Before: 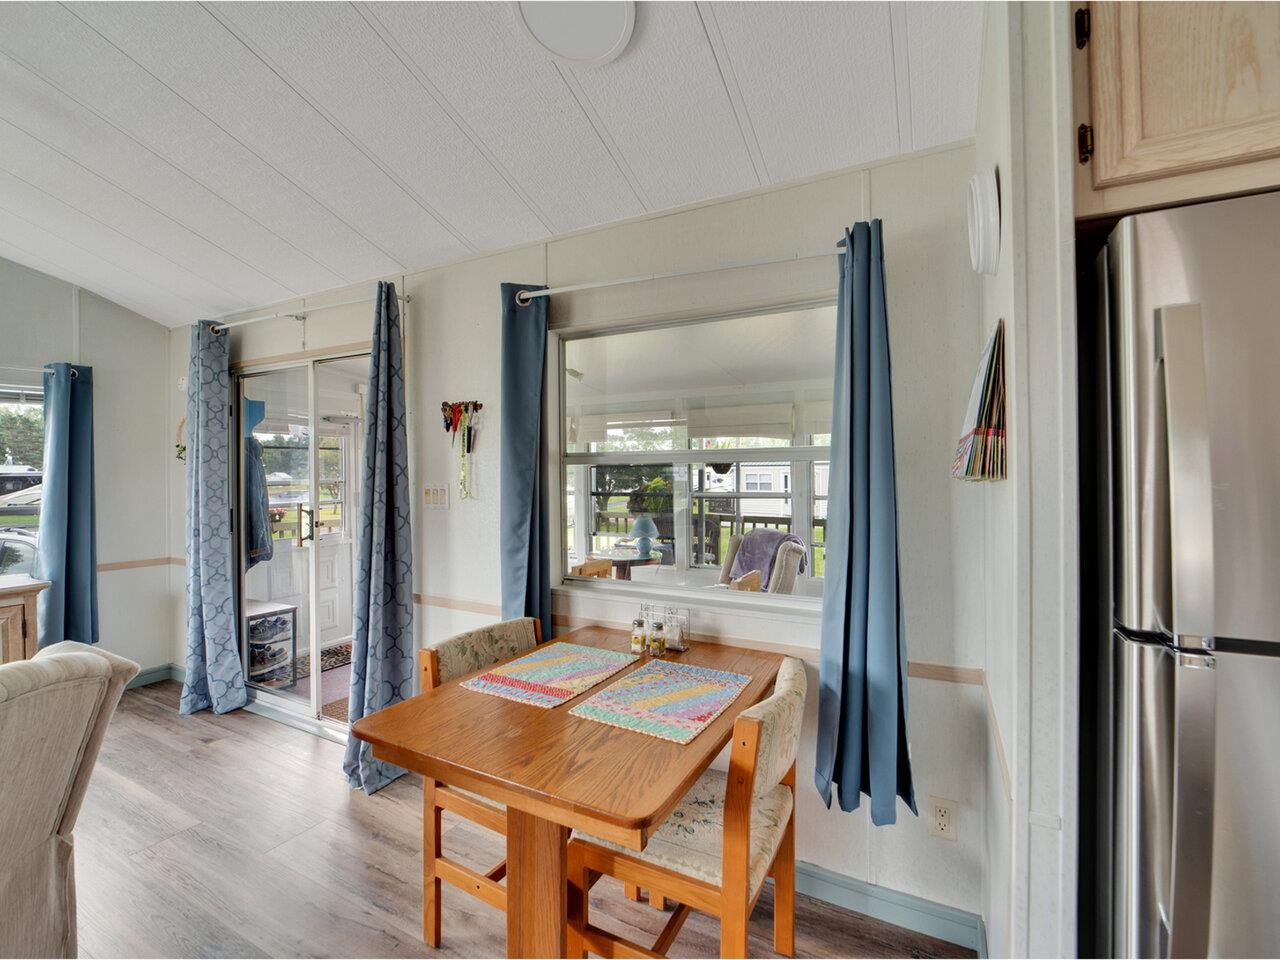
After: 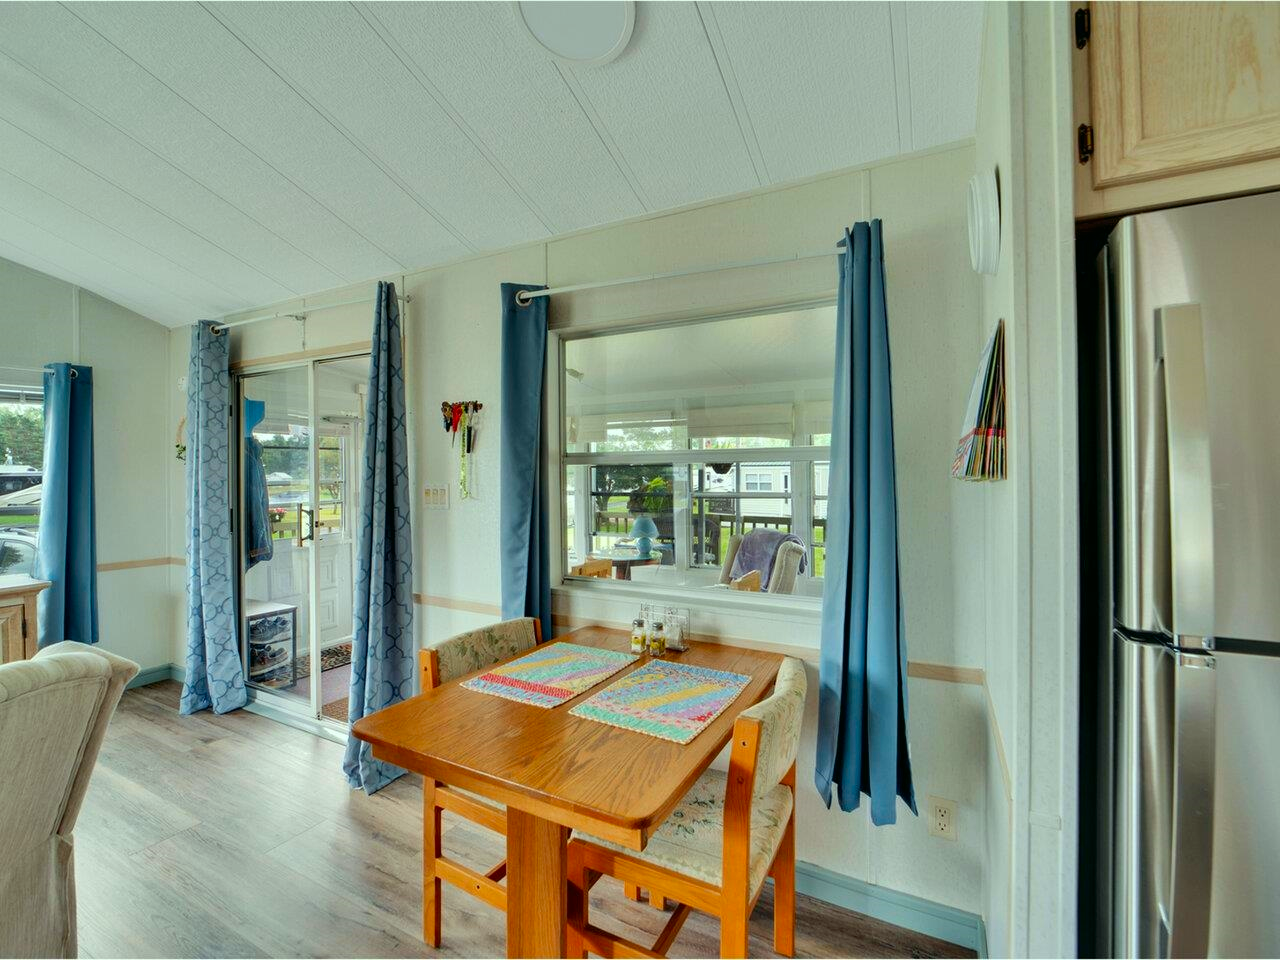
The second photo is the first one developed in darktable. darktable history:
color correction: highlights a* -7.35, highlights b* 1.48, shadows a* -3.46, saturation 1.37
